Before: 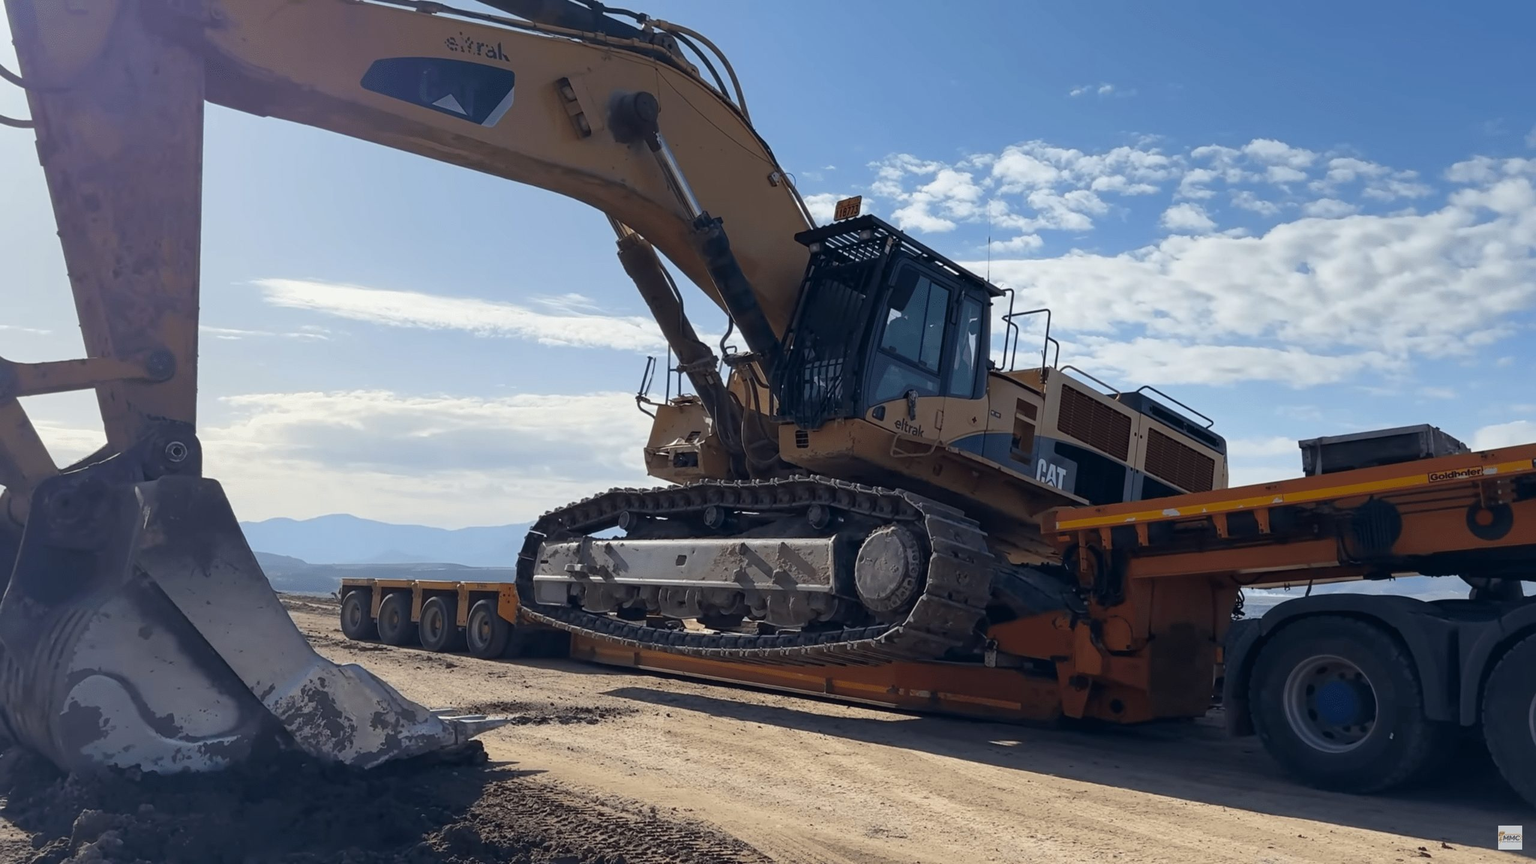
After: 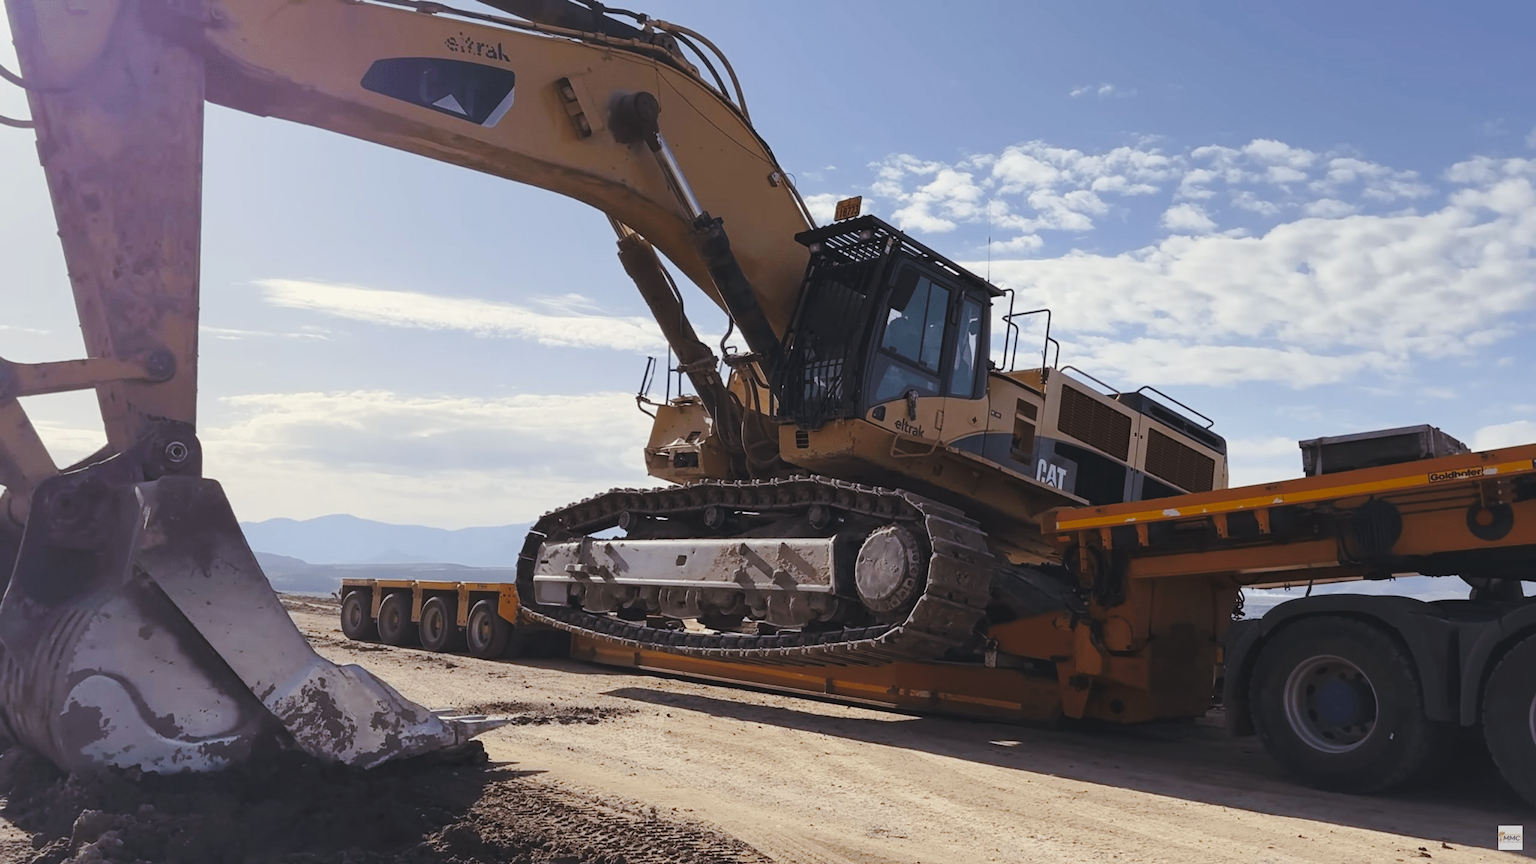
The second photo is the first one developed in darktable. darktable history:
tone curve: curves: ch0 [(0, 0) (0.003, 0.06) (0.011, 0.071) (0.025, 0.085) (0.044, 0.104) (0.069, 0.123) (0.1, 0.146) (0.136, 0.167) (0.177, 0.205) (0.224, 0.248) (0.277, 0.309) (0.335, 0.384) (0.399, 0.467) (0.468, 0.553) (0.543, 0.633) (0.623, 0.698) (0.709, 0.769) (0.801, 0.841) (0.898, 0.912) (1, 1)], preserve colors none
color look up table: target L [94.46, 89.08, 89.27, 86.03, 74.41, 65.79, 67.59, 58.86, 51.73, 43.98, 42.05, 29.84, 3.159, 200.52, 85.51, 80.22, 71.7, 64.44, 59.32, 53.44, 50.28, 51.66, 48.58, 46.18, 40.39, 34.24, 8.98, 97.91, 82.41, 71.37, 67.07, 57.31, 67.86, 49.38, 49.78, 40.86, 35.93, 42.02, 32.42, 34.98, 18.69, 19.16, 6.185, 80.17, 77.14, 72.91, 62.49, 53.46, 31.86], target a [-10.58, -36.25, -32.9, -58.53, -15.26, -22.18, -47.4, -60.54, -7.648, -29.55, -33.21, -16.22, -4.47, 0, -5.379, 21.14, 21.4, 53.12, 54.27, 42.09, 17.98, 59.02, 71.2, 30.91, 20.88, 52.24, 17.09, 0.373, 28.71, 8.068, 1.431, 74.5, 49.37, 23.35, 60.64, 20.68, 43.06, 56.93, 2.938, 39.06, 19.55, 39.59, 3.461, 1.52, -45.3, -26.07, -20.05, -13.19, -20.59], target b [34.44, 56.08, 19.27, 25.43, 28.18, 62.62, 6.171, 51.36, 13.44, 43.8, 18.34, 42.13, 4.919, 0, 70.61, 20.16, 49.05, 22.43, 65.4, 55.08, 53.83, 7.646, 66.66, 6.32, 38.1, 42.21, 14.96, 5.147, -17.62, -32.53, 1.602, -20.94, -39.44, -18.79, -27.38, -55.4, -5.828, -48.33, 3.556, -65.9, 7.71, -30.71, -12.17, -16.08, -12.53, -32.31, -7.446, -34.76, -3.203], num patches 49
